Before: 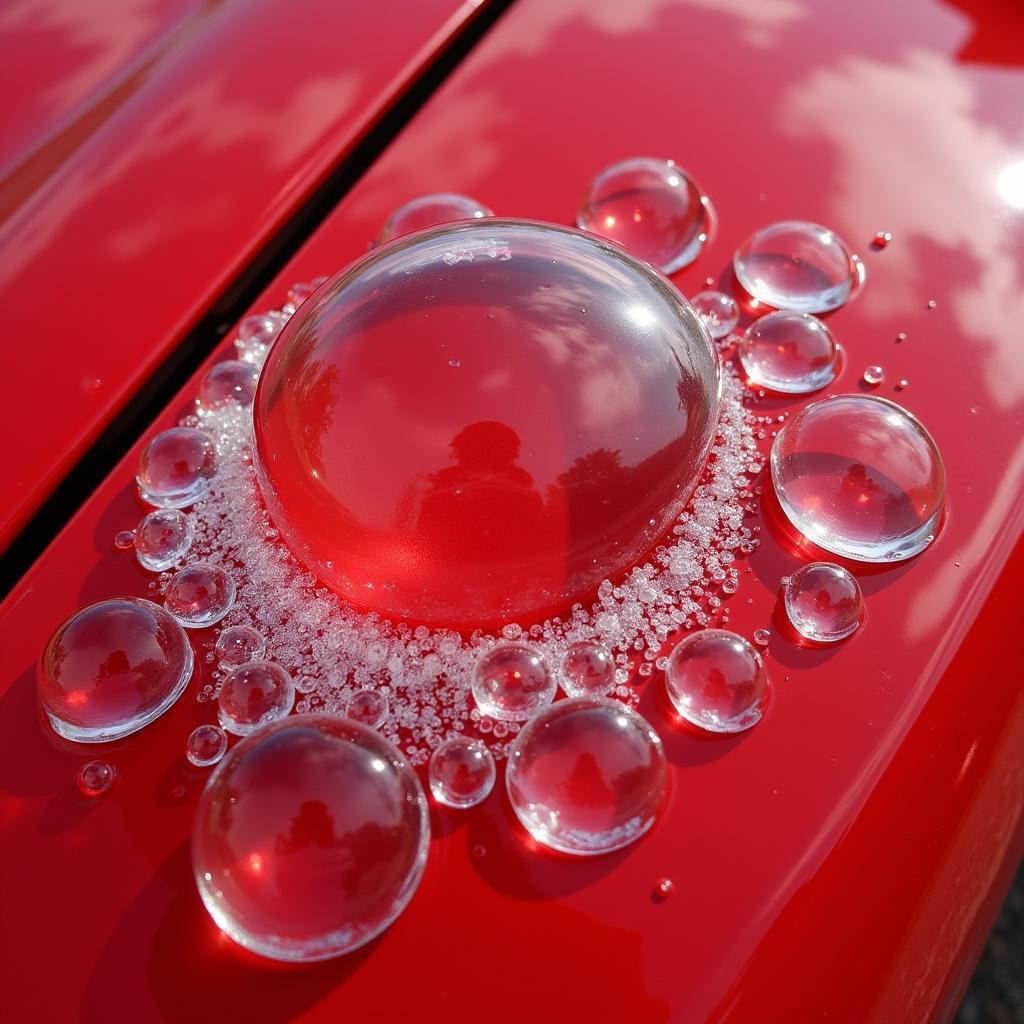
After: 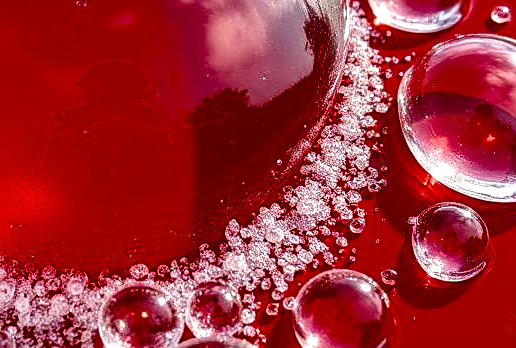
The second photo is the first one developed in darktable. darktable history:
crop: left 36.433%, top 35.235%, right 13.141%, bottom 30.708%
sharpen: on, module defaults
color balance rgb: highlights gain › chroma 1.383%, highlights gain › hue 51.52°, linear chroma grading › global chroma 0.497%, perceptual saturation grading › global saturation 19.881%, global vibrance 16.412%, saturation formula JzAzBz (2021)
local contrast: highlights 21%, detail 197%
